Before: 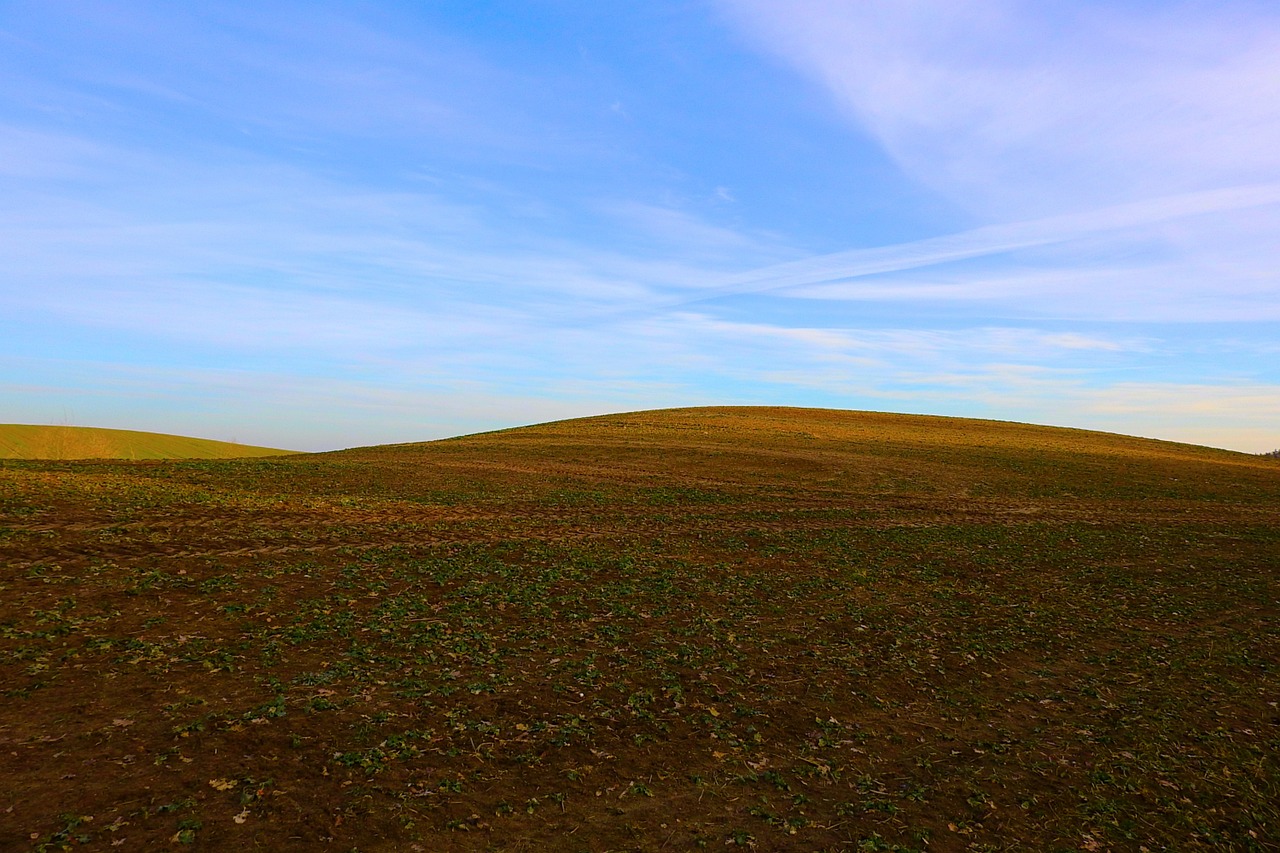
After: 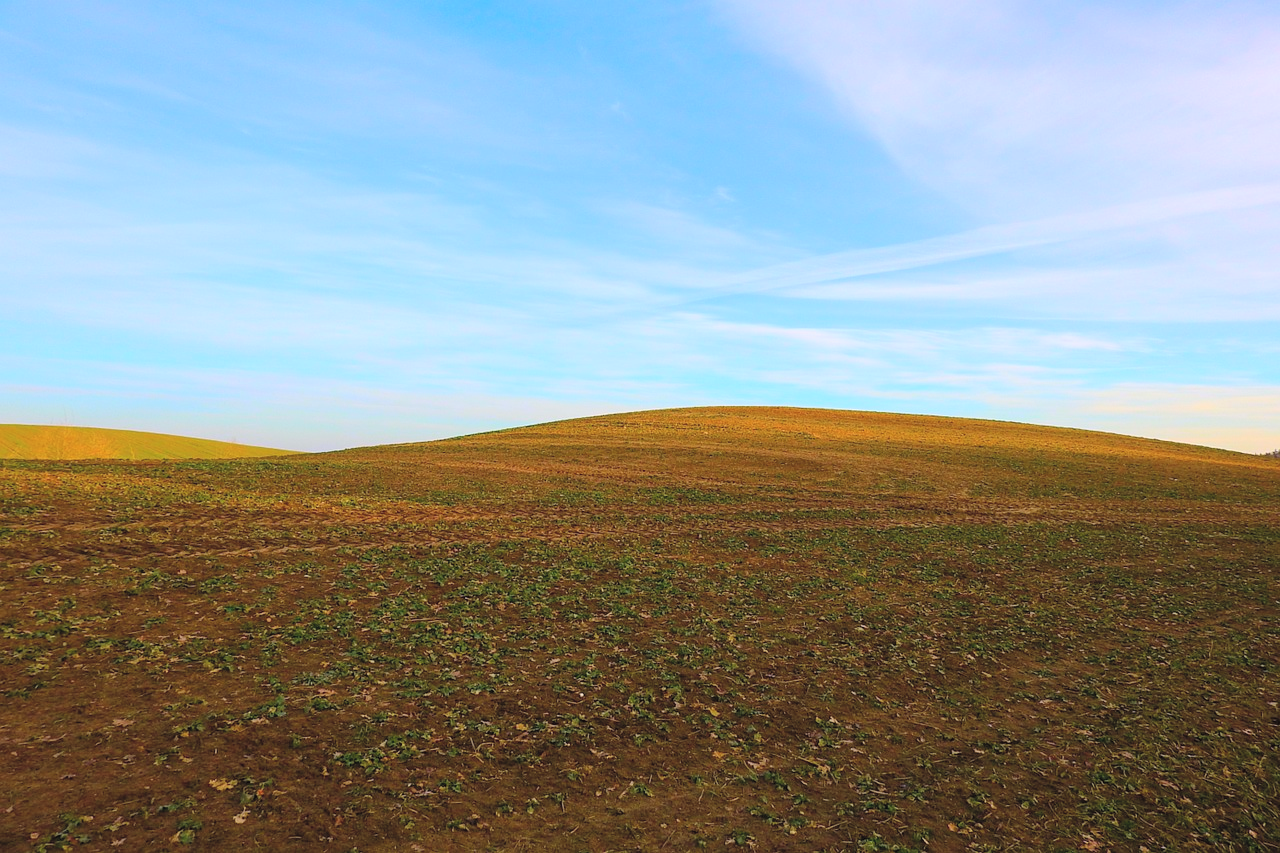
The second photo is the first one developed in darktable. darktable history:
contrast brightness saturation: contrast 0.097, brightness 0.303, saturation 0.149
